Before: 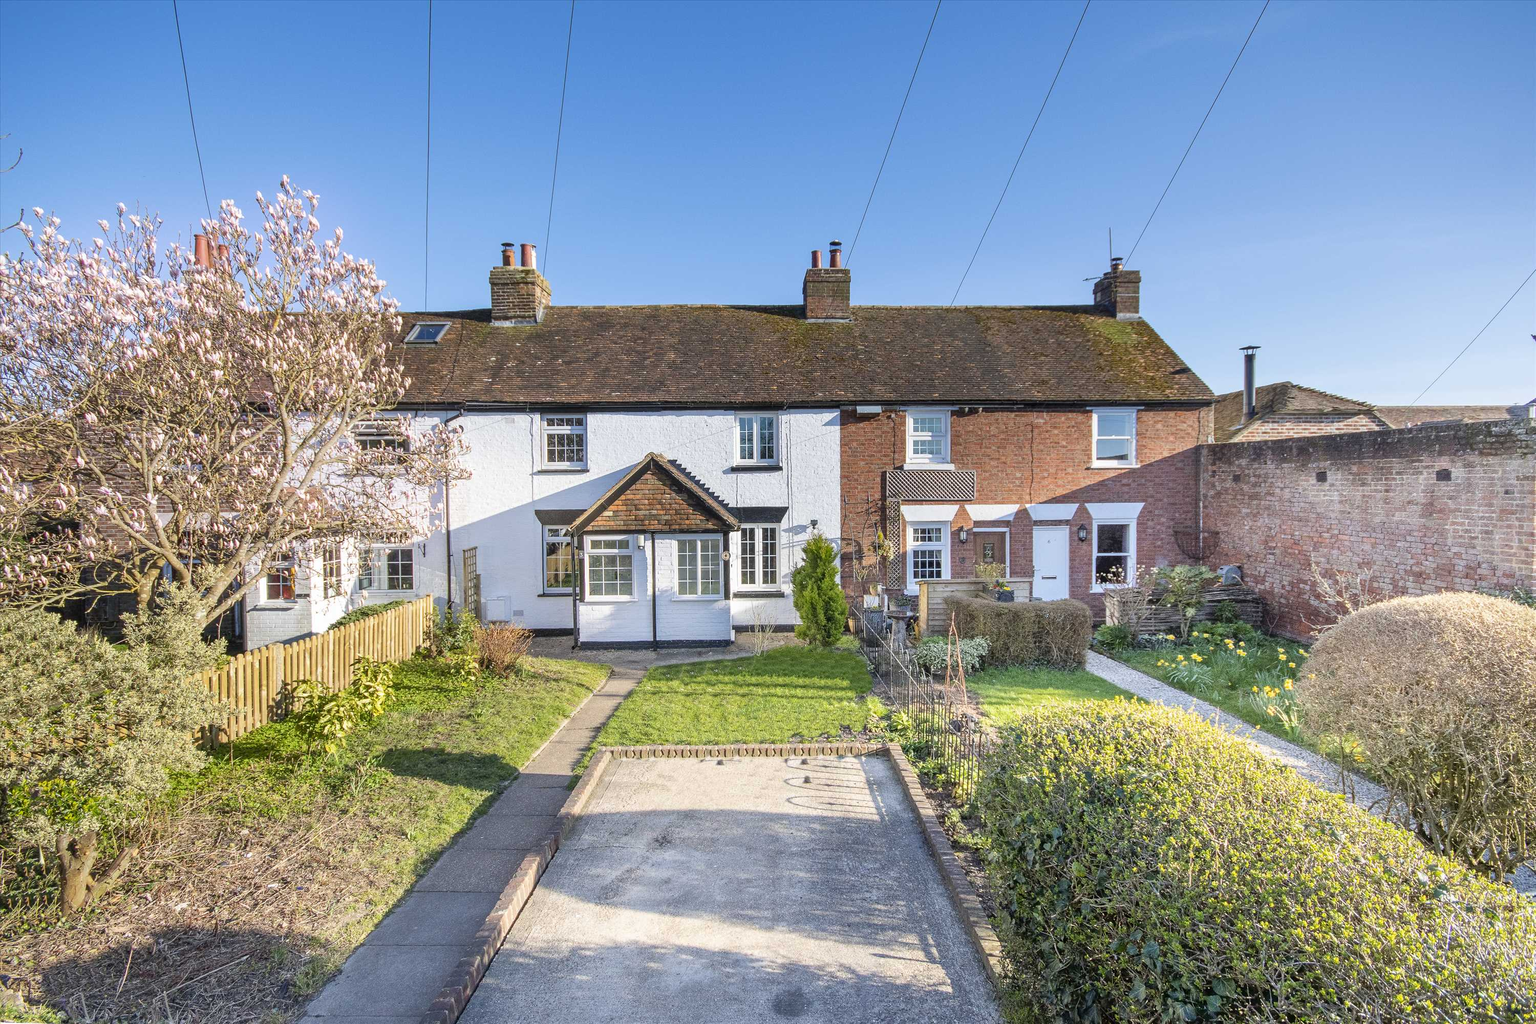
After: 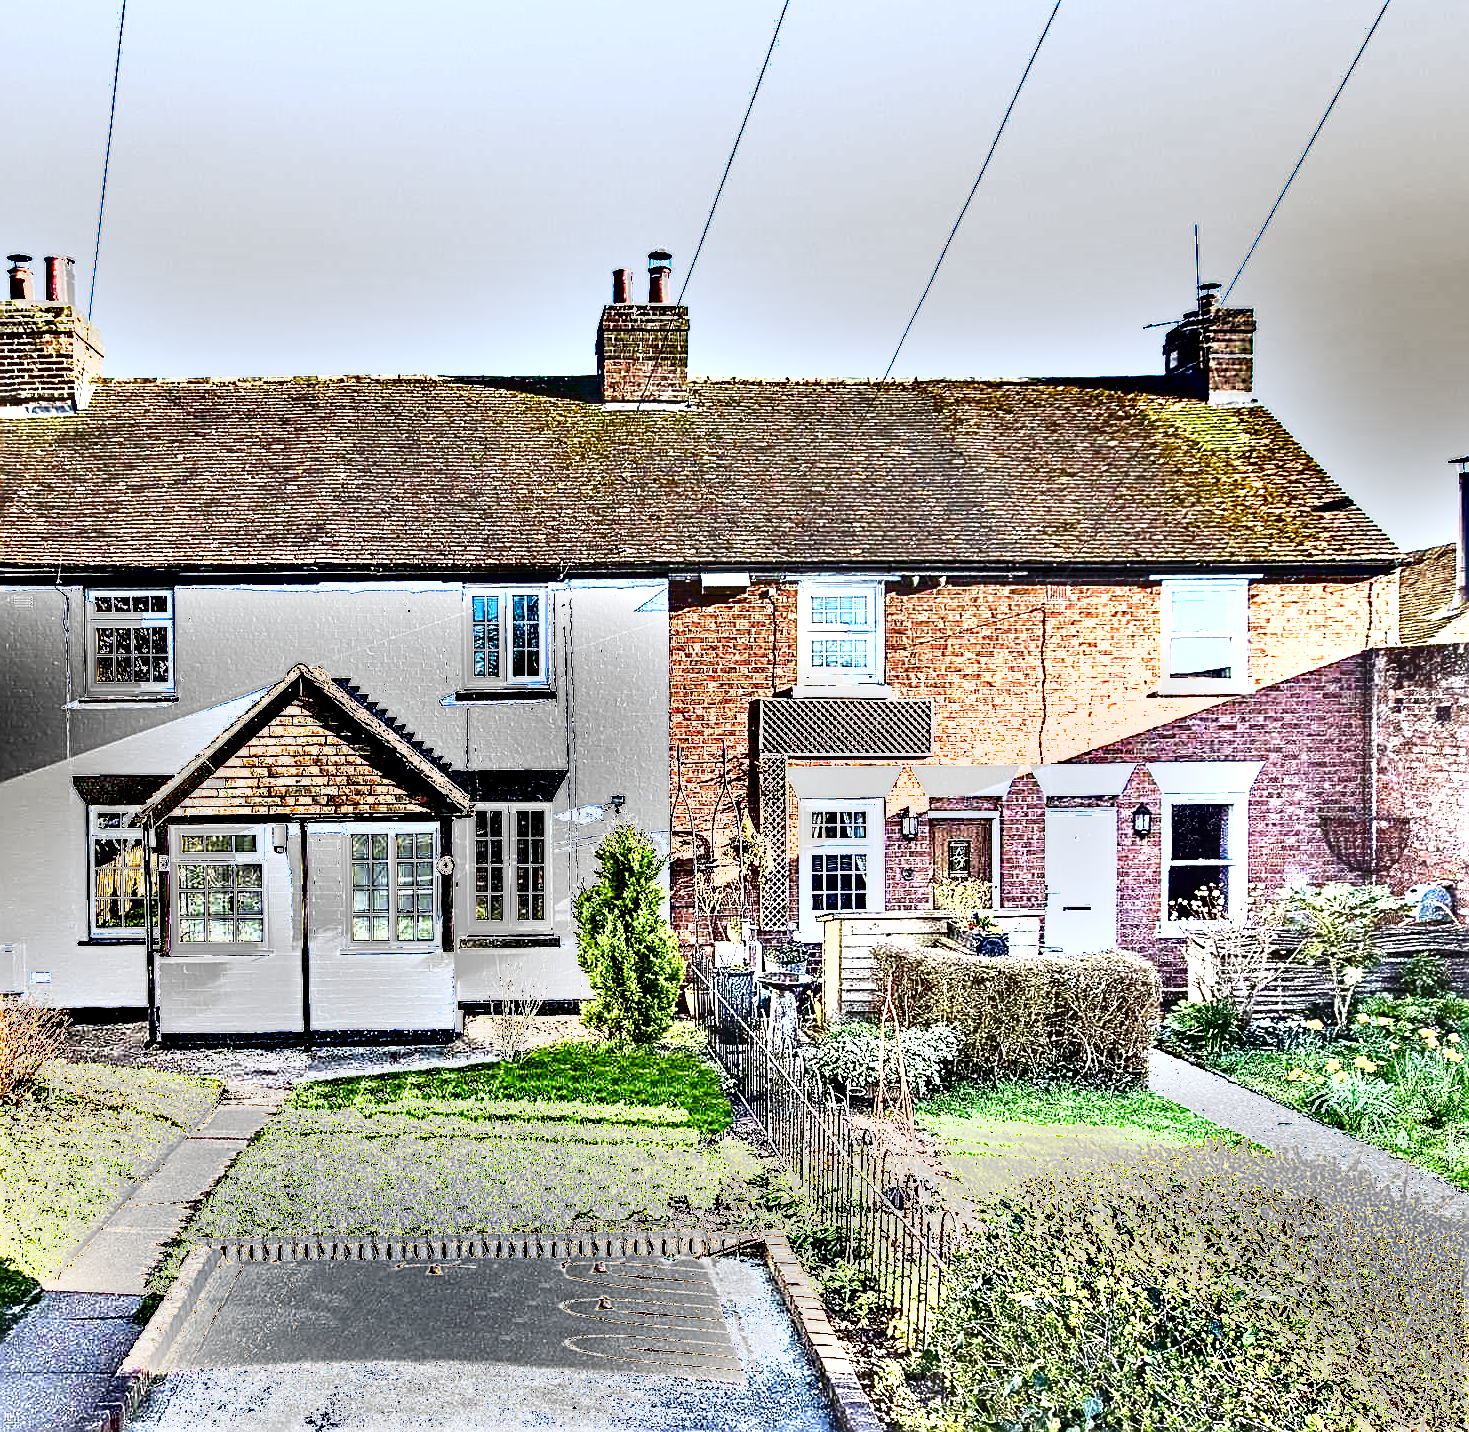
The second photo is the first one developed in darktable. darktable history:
color balance rgb: linear chroma grading › global chroma -15.945%, perceptual saturation grading › global saturation 20%, perceptual saturation grading › highlights -14.24%, perceptual saturation grading › shadows 49.928%, global vibrance 9.67%
crop: left 32.43%, top 11.003%, right 18.584%, bottom 17.35%
contrast equalizer: y [[0.524 ×6], [0.512 ×6], [0.379 ×6], [0 ×6], [0 ×6]], mix 0.297
sharpen: amount 0.894
levels: levels [0.012, 0.367, 0.697]
exposure: black level correction 0, exposure 0.889 EV, compensate highlight preservation false
shadows and highlights: soften with gaussian
